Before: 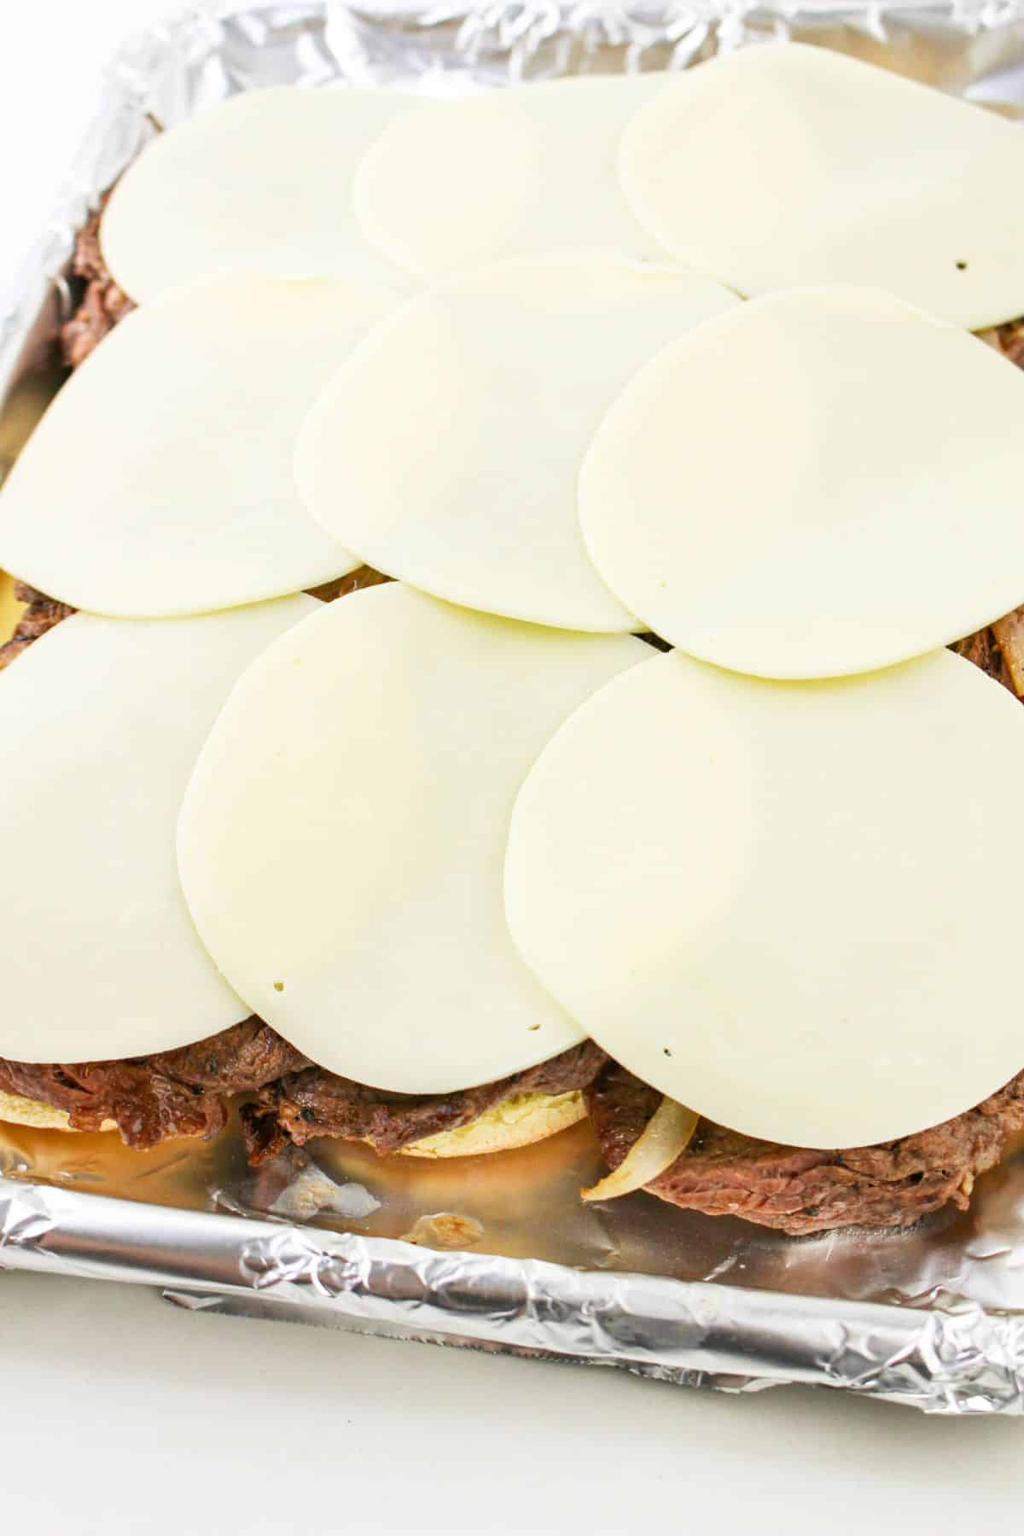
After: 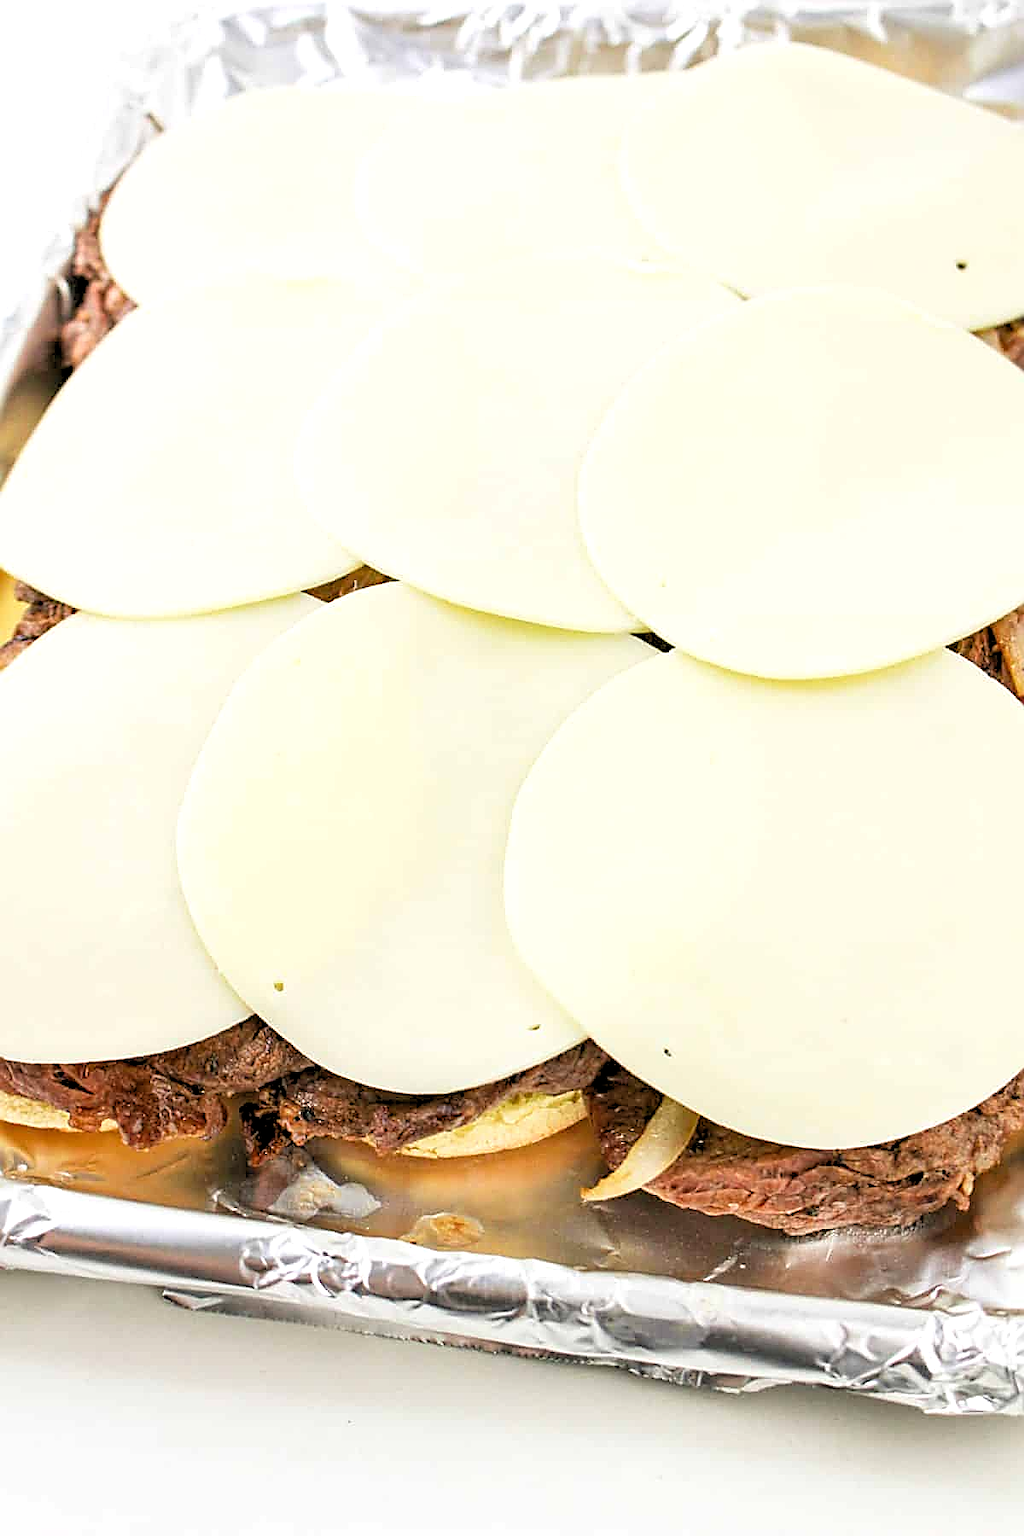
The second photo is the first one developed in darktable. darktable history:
white balance: red 1, blue 1
rgb levels: levels [[0.013, 0.434, 0.89], [0, 0.5, 1], [0, 0.5, 1]]
sharpen: radius 1.685, amount 1.294
